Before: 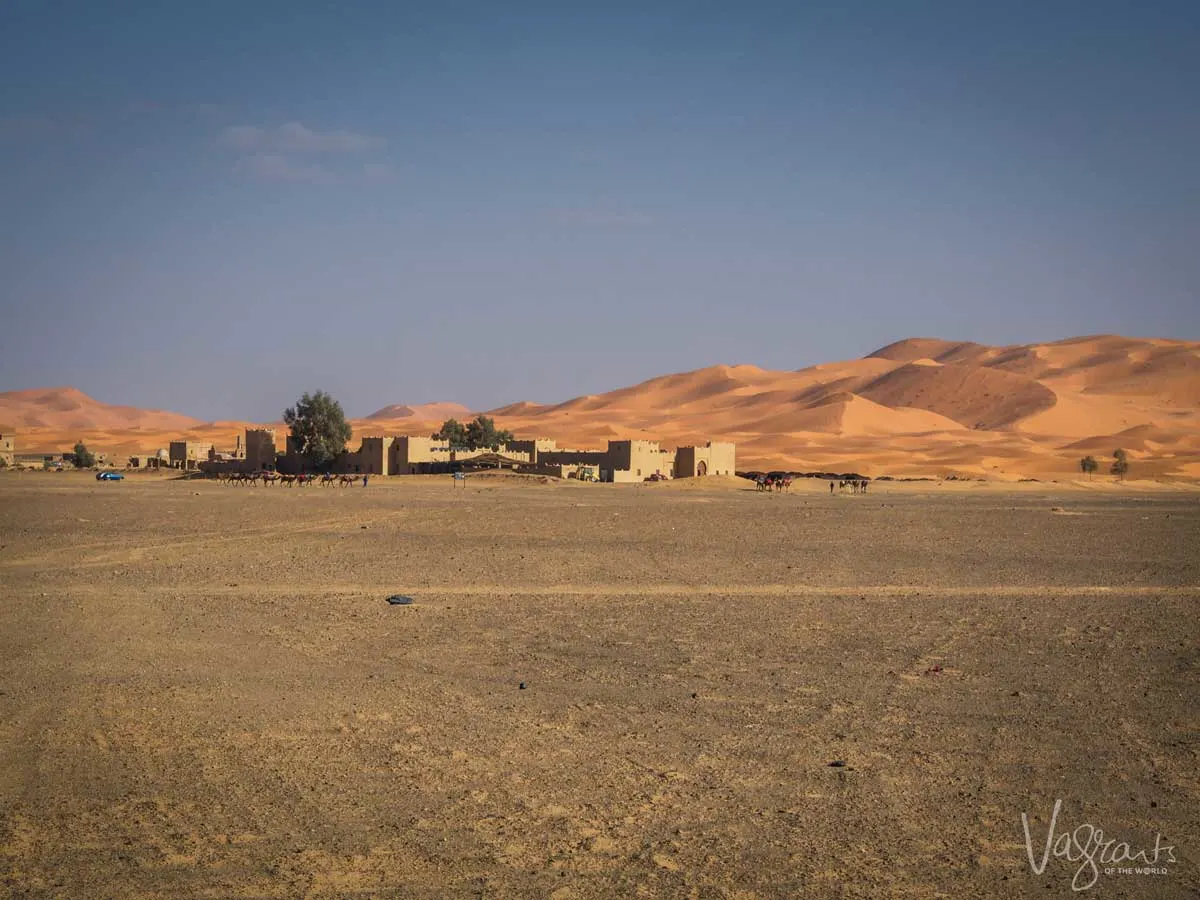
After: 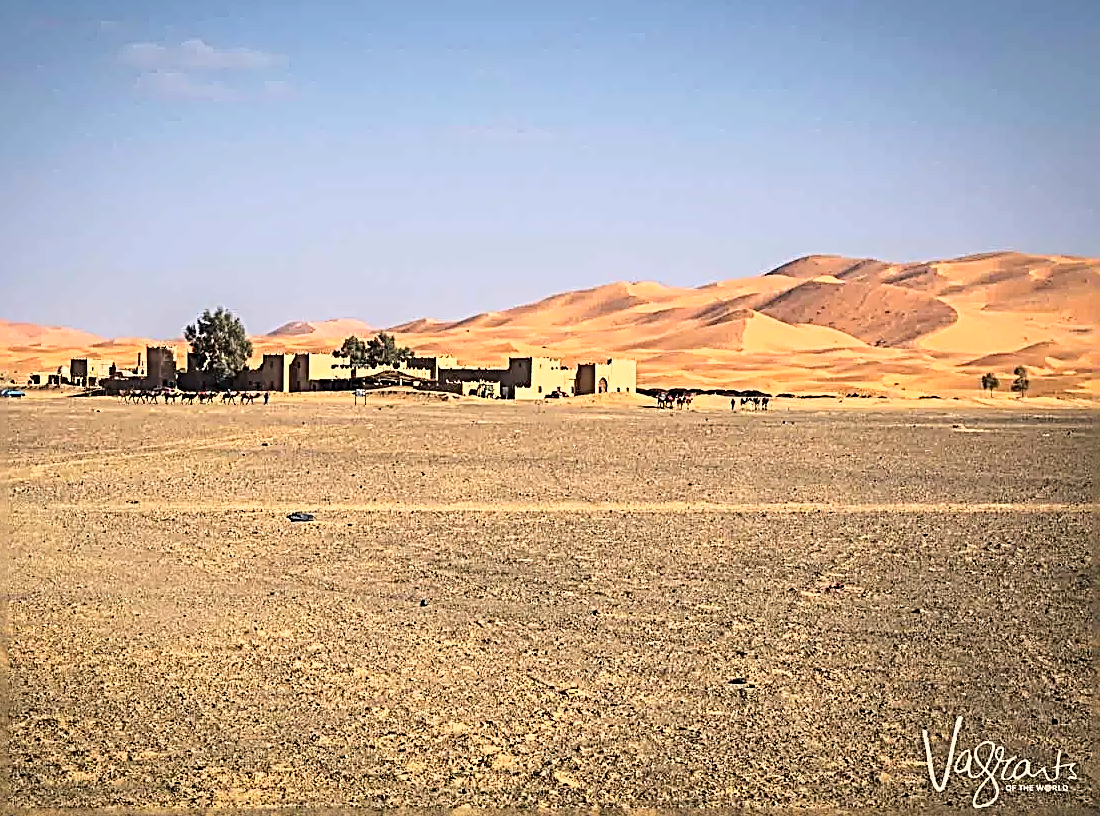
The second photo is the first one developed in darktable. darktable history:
base curve: curves: ch0 [(0, 0) (0.026, 0.03) (0.109, 0.232) (0.351, 0.748) (0.669, 0.968) (1, 1)]
crop and rotate: left 8.282%, top 9.273%
sharpen: radius 3.162, amount 1.746
